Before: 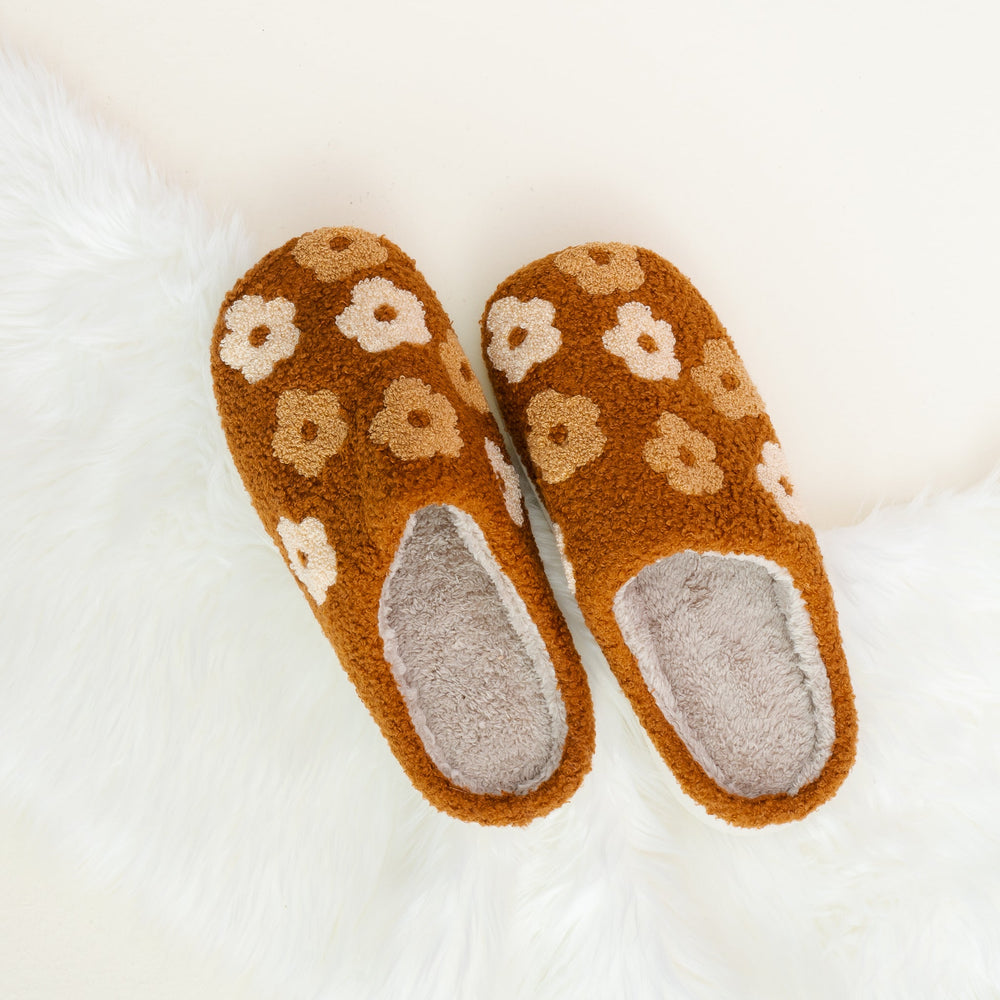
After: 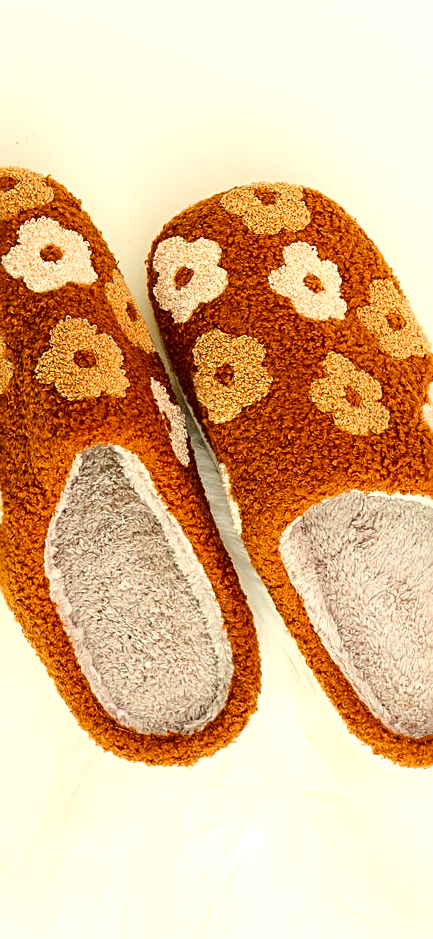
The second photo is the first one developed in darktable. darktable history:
sharpen: radius 2.584, amount 0.688
white balance: red 1.029, blue 0.92
exposure: black level correction 0.005, exposure 0.417 EV, compensate highlight preservation false
contrast brightness saturation: contrast 0.13, brightness -0.05, saturation 0.16
crop: left 33.452%, top 6.025%, right 23.155%
